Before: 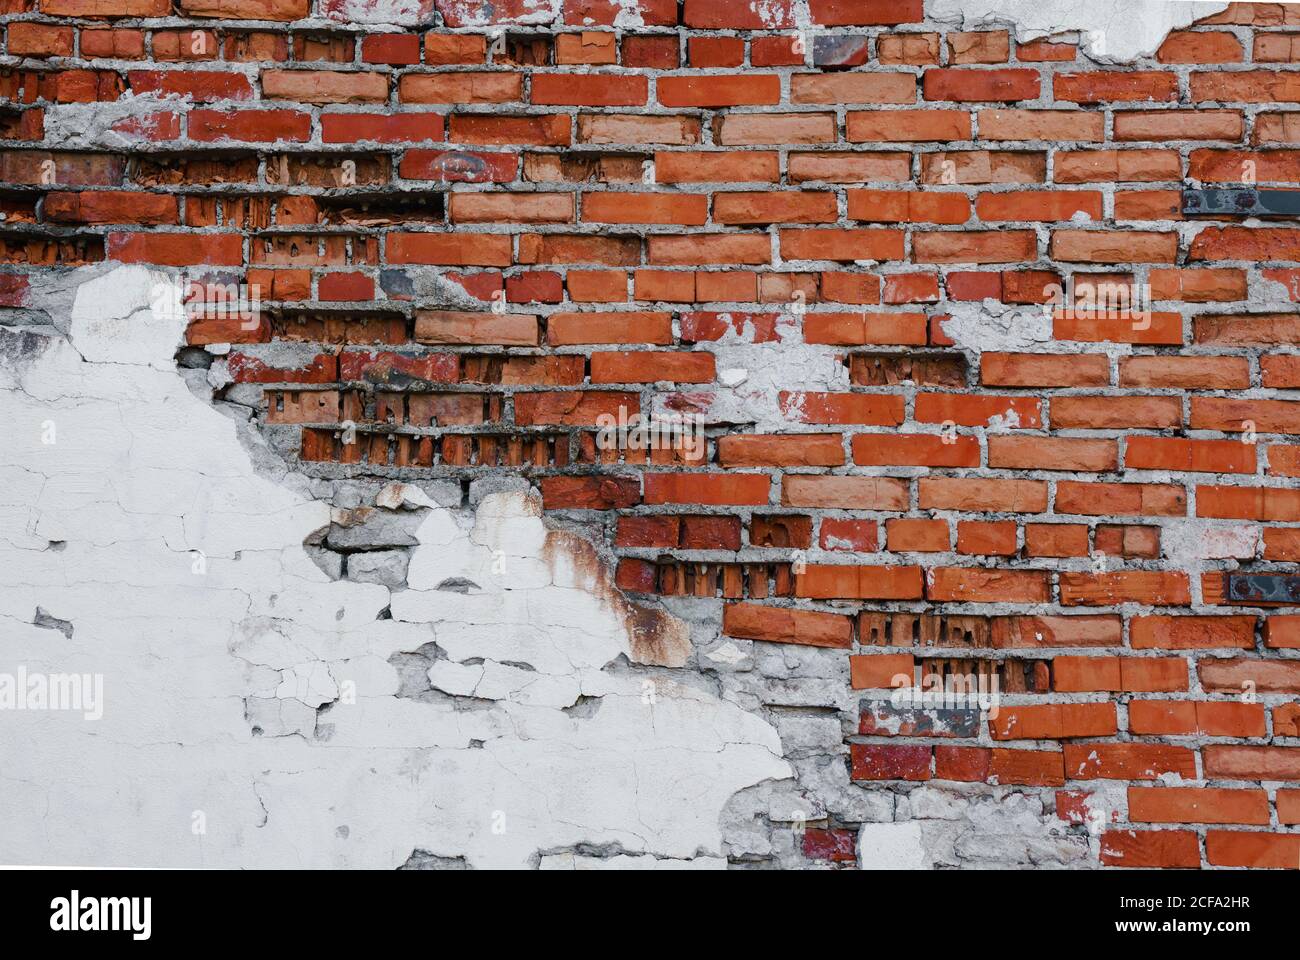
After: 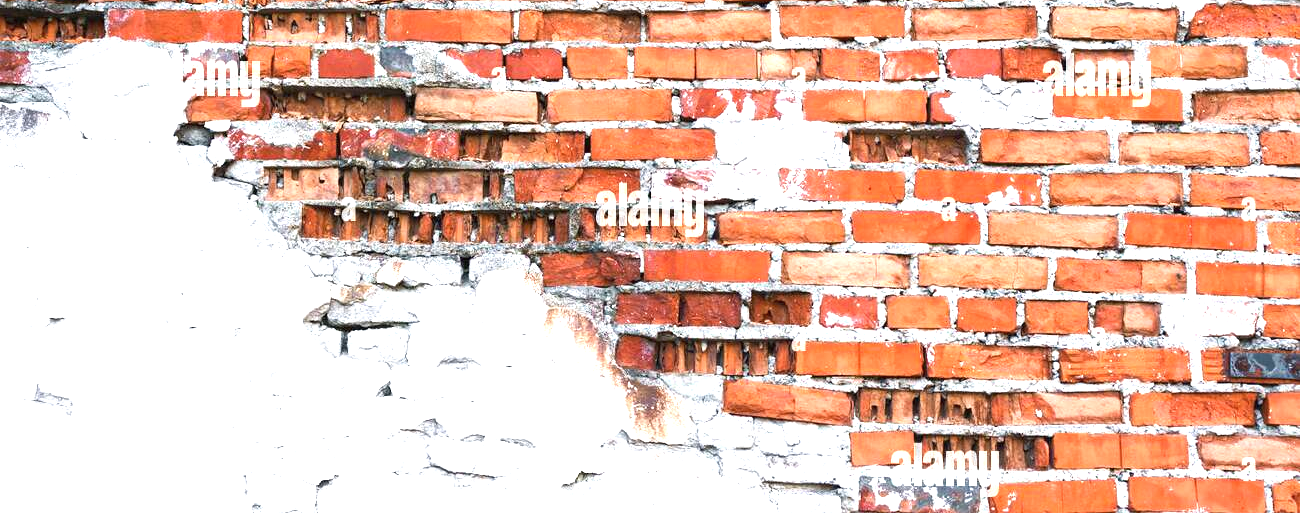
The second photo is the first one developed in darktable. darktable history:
exposure: black level correction 0, exposure 1.74 EV, compensate exposure bias true, compensate highlight preservation false
crop and rotate: top 23.281%, bottom 23.214%
contrast brightness saturation: contrast 0.007, saturation -0.064
